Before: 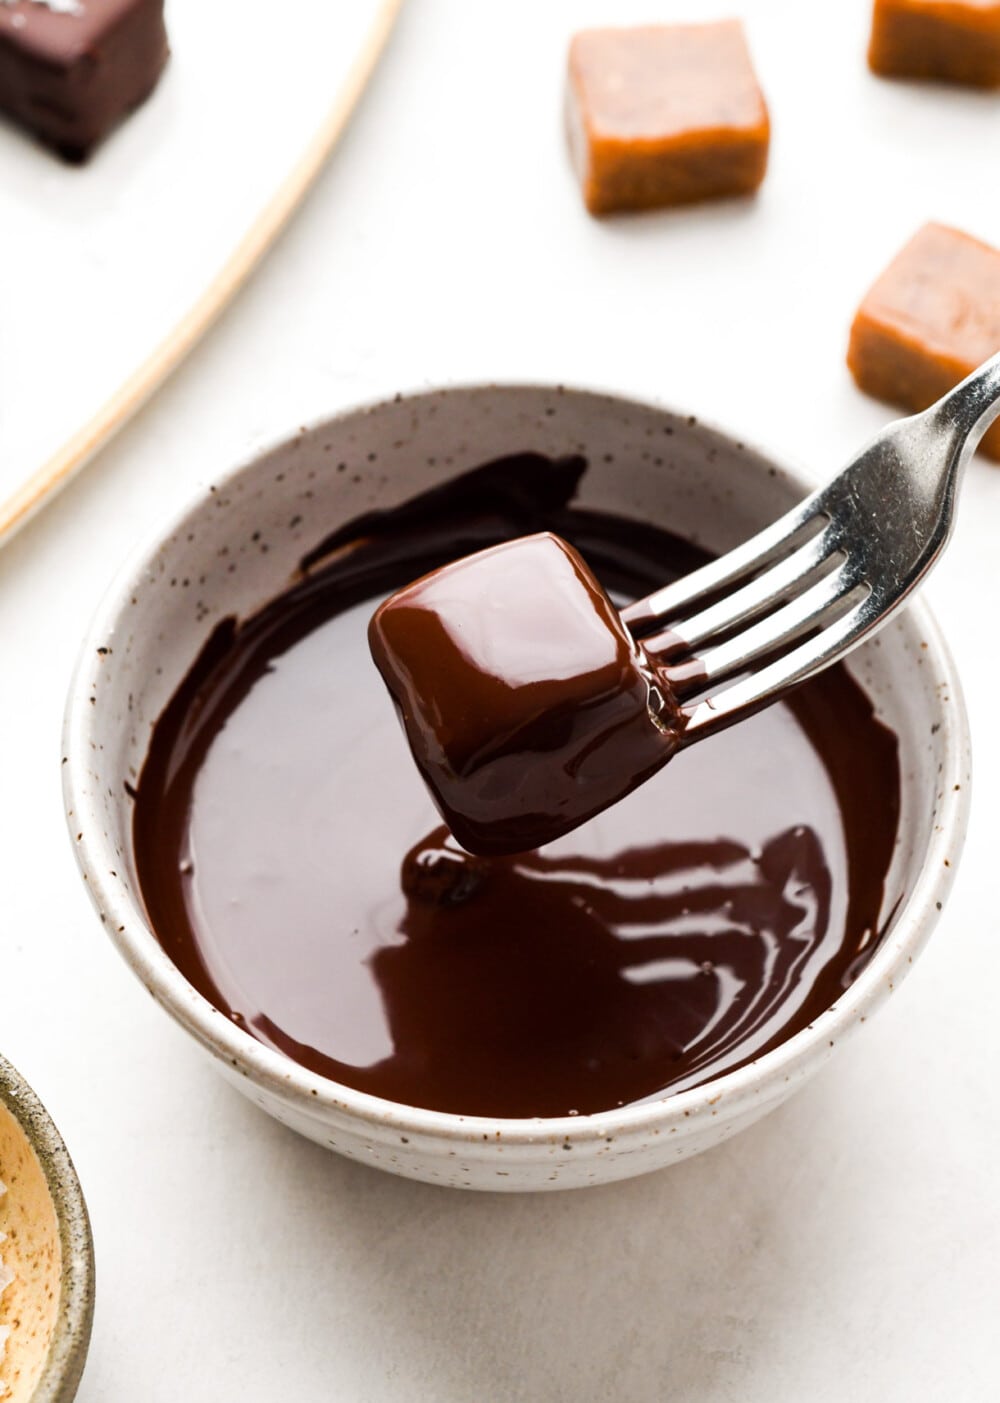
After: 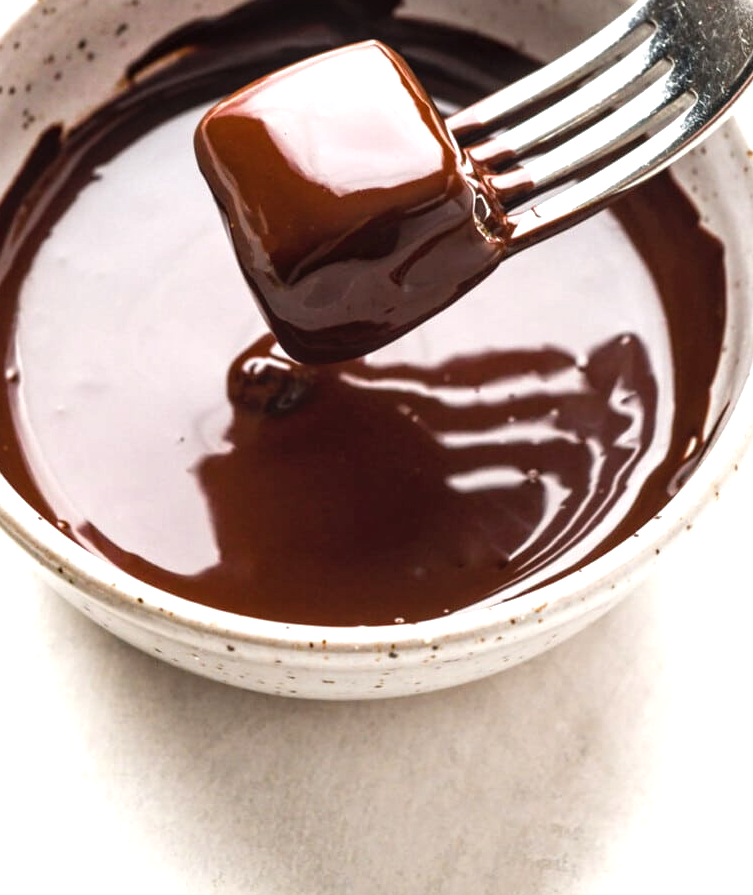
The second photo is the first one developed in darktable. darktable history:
local contrast: on, module defaults
exposure: exposure 0.737 EV, compensate highlight preservation false
crop and rotate: left 17.412%, top 35.118%, right 7.195%, bottom 1.021%
